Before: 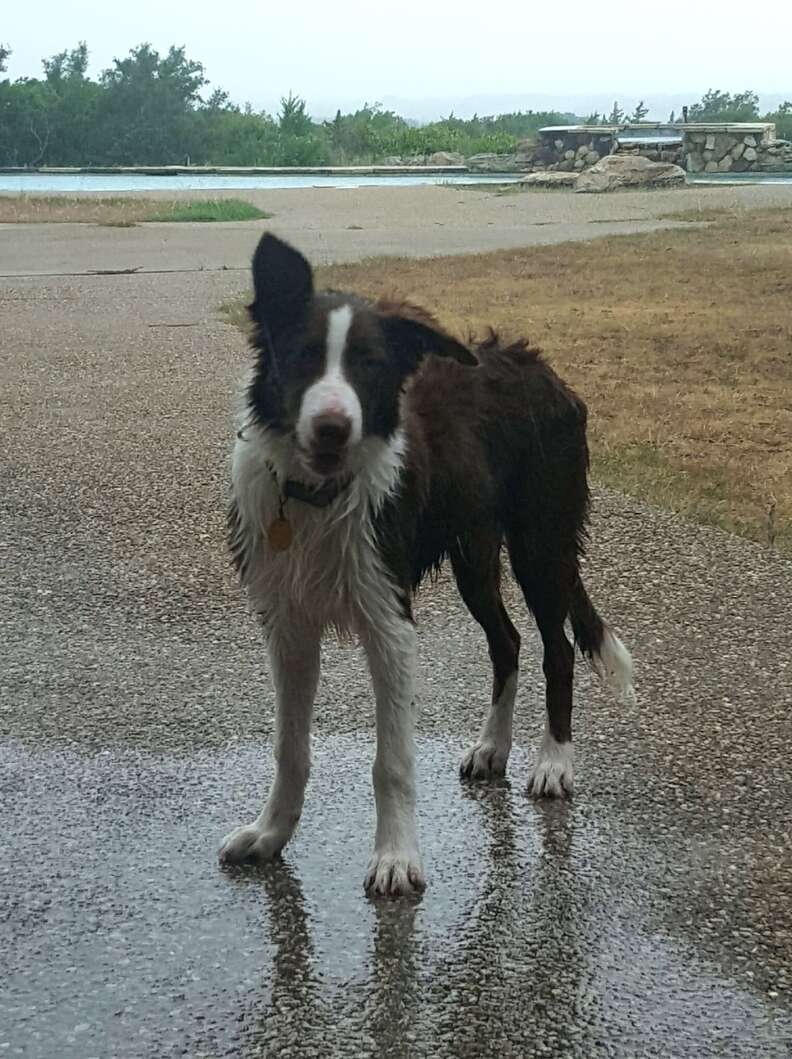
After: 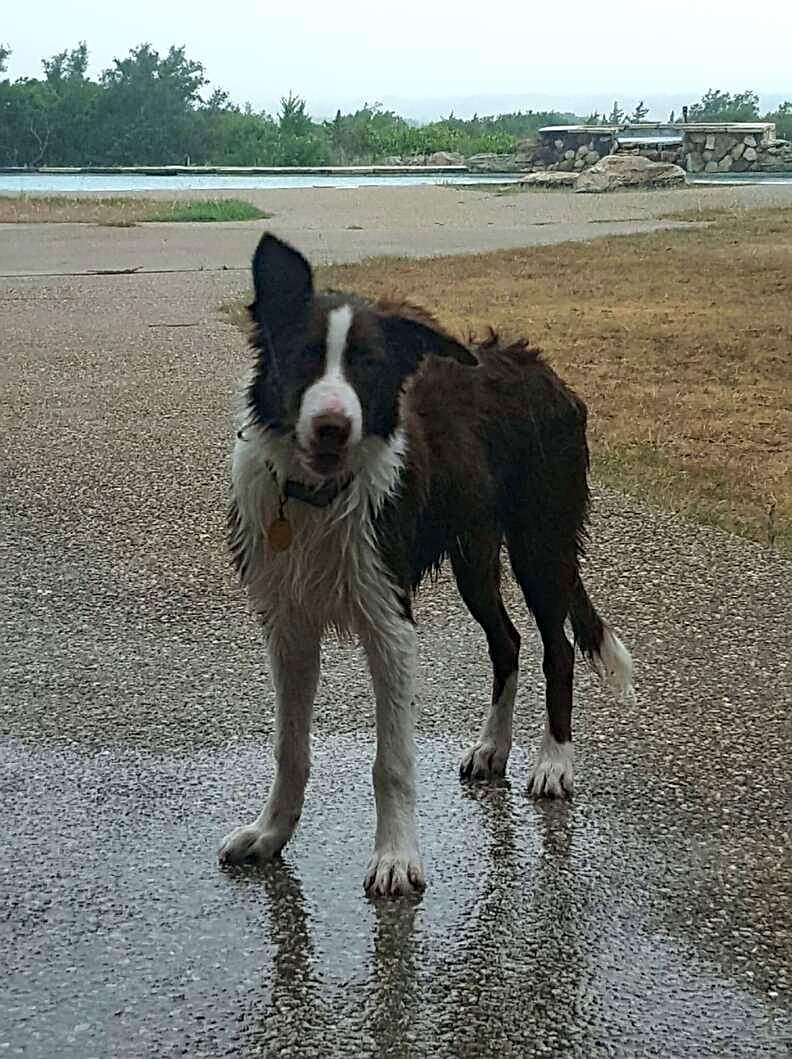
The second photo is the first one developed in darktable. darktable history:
haze removal: strength 0.286, distance 0.254, compatibility mode true, adaptive false
sharpen: on, module defaults
